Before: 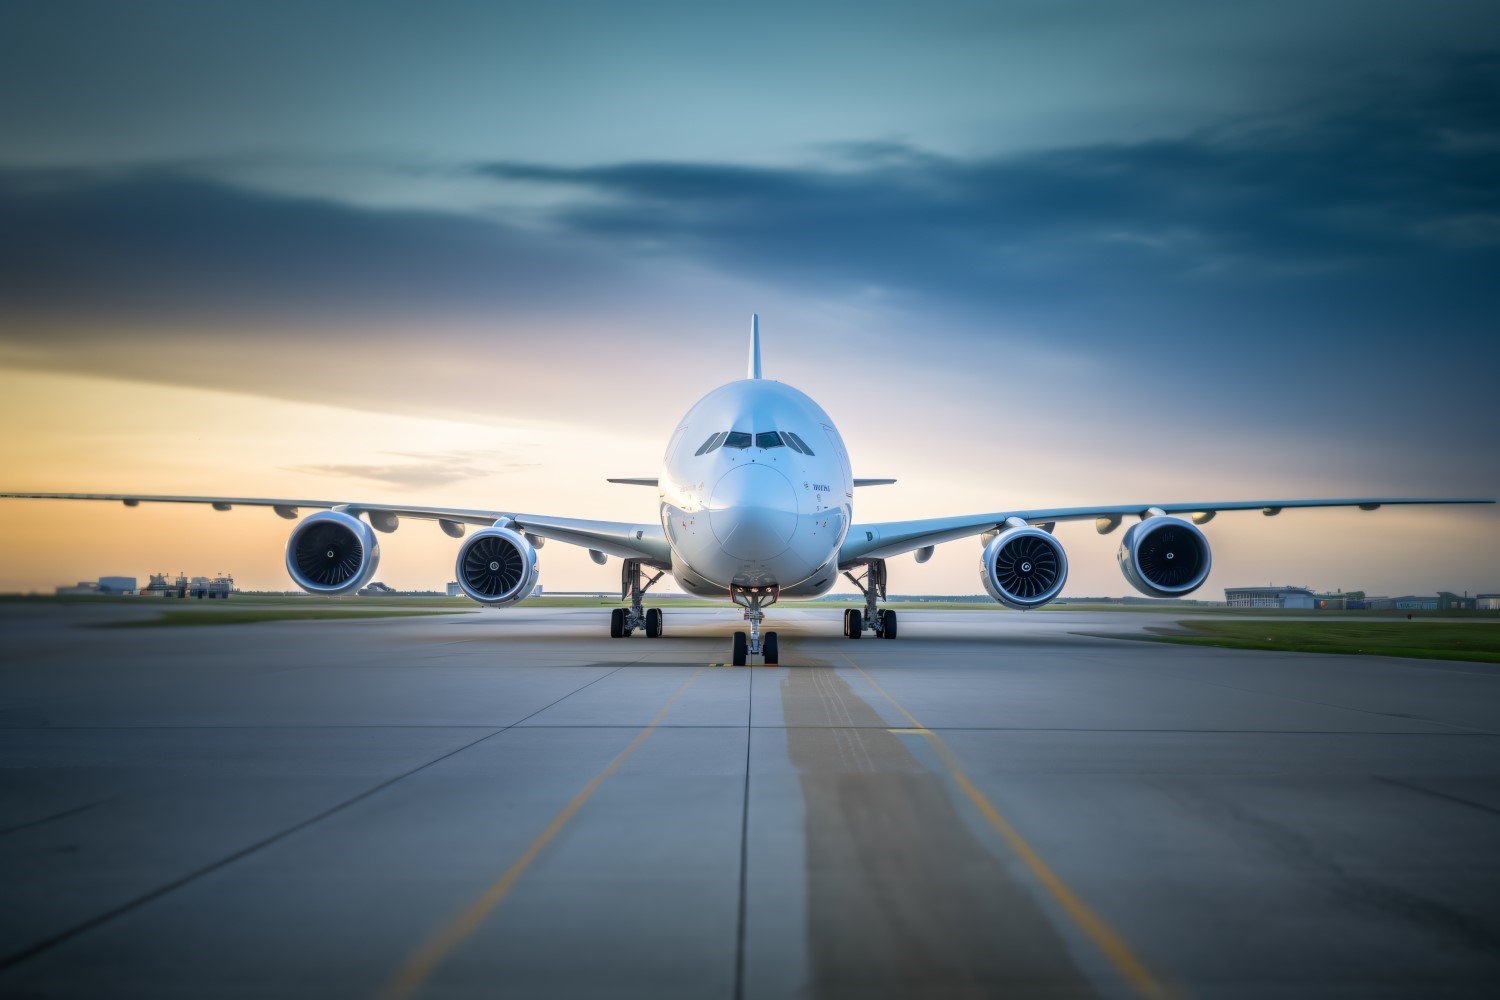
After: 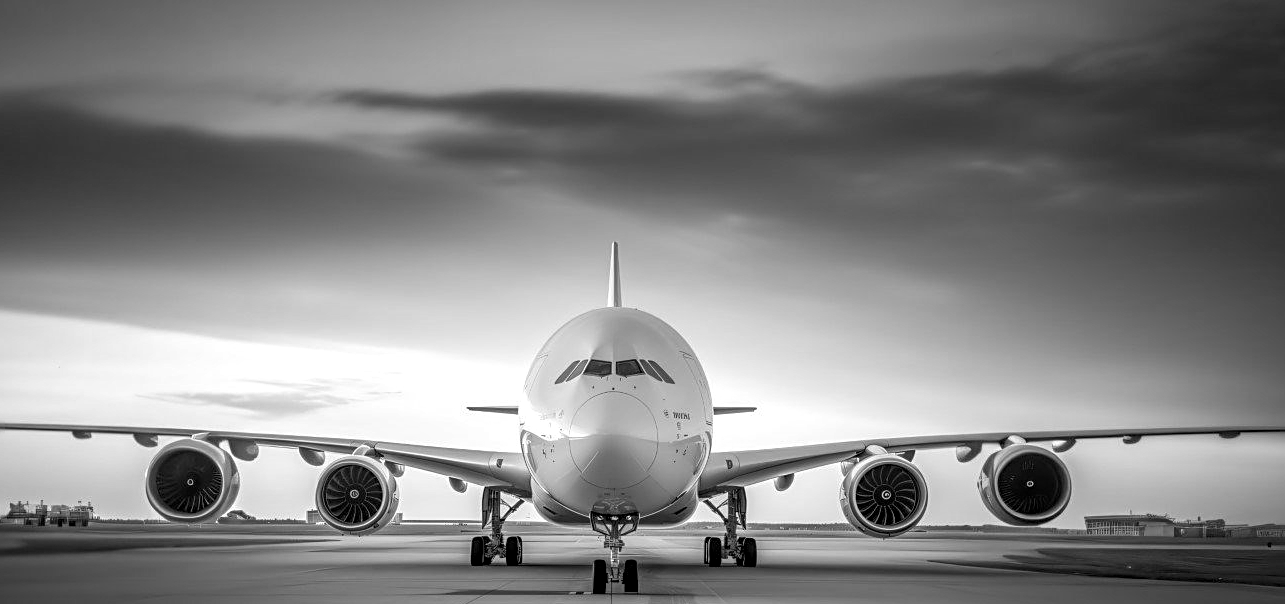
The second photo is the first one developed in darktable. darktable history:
monochrome: a 32, b 64, size 2.3
local contrast: detail 142%
sharpen: on, module defaults
crop and rotate: left 9.345%, top 7.22%, right 4.982%, bottom 32.331%
